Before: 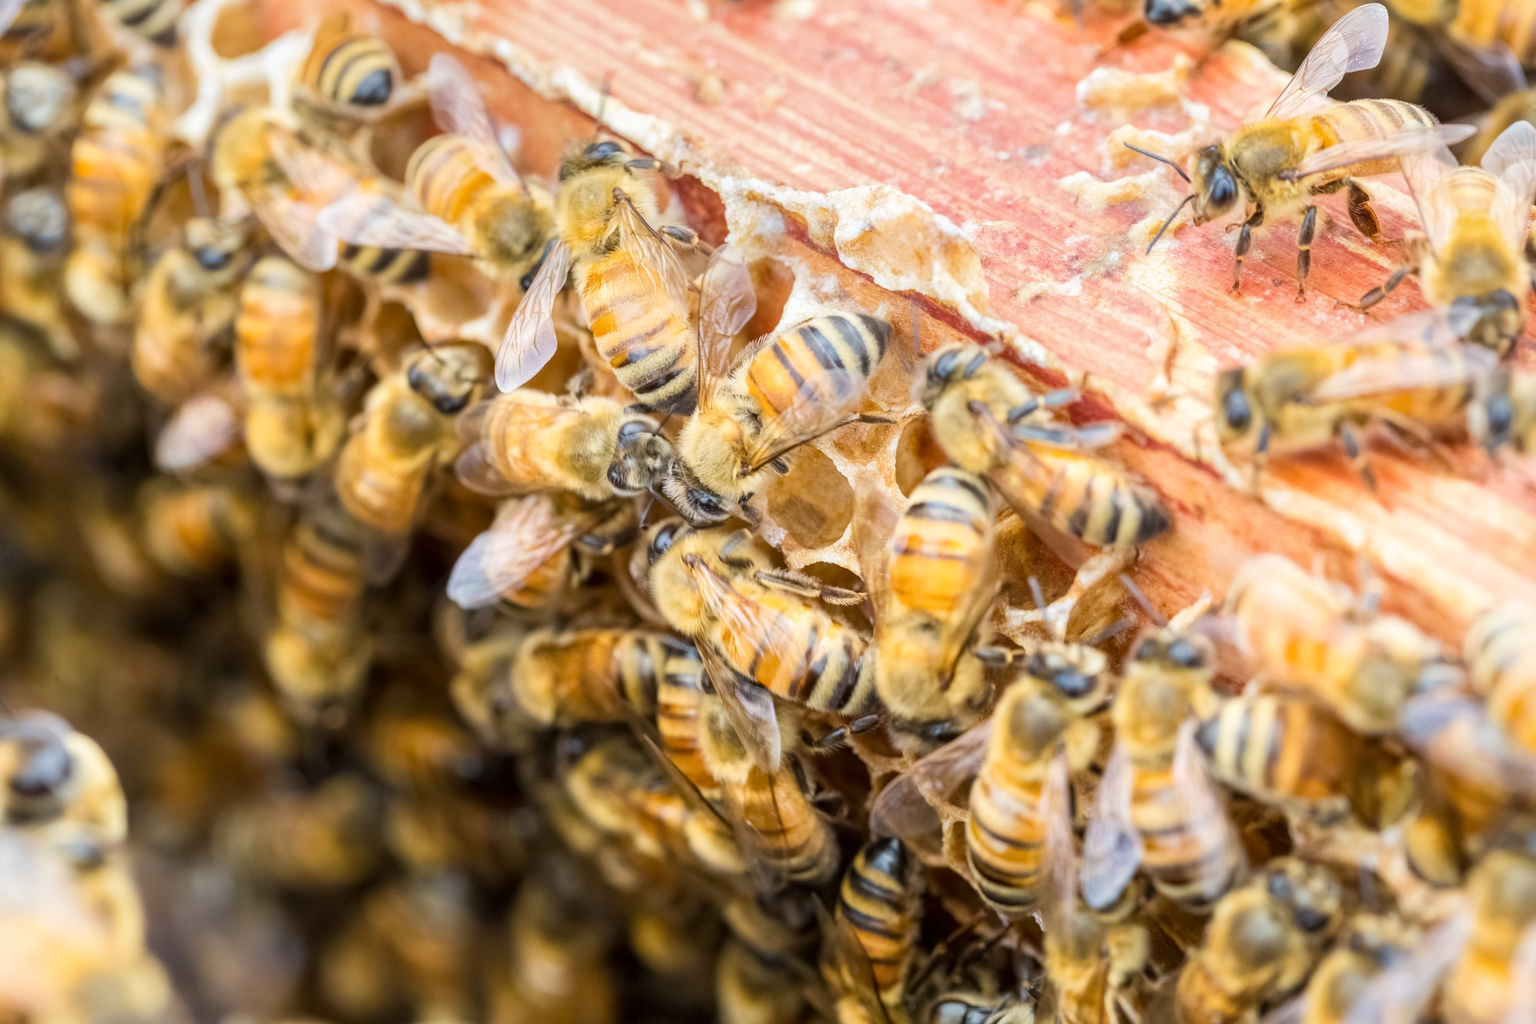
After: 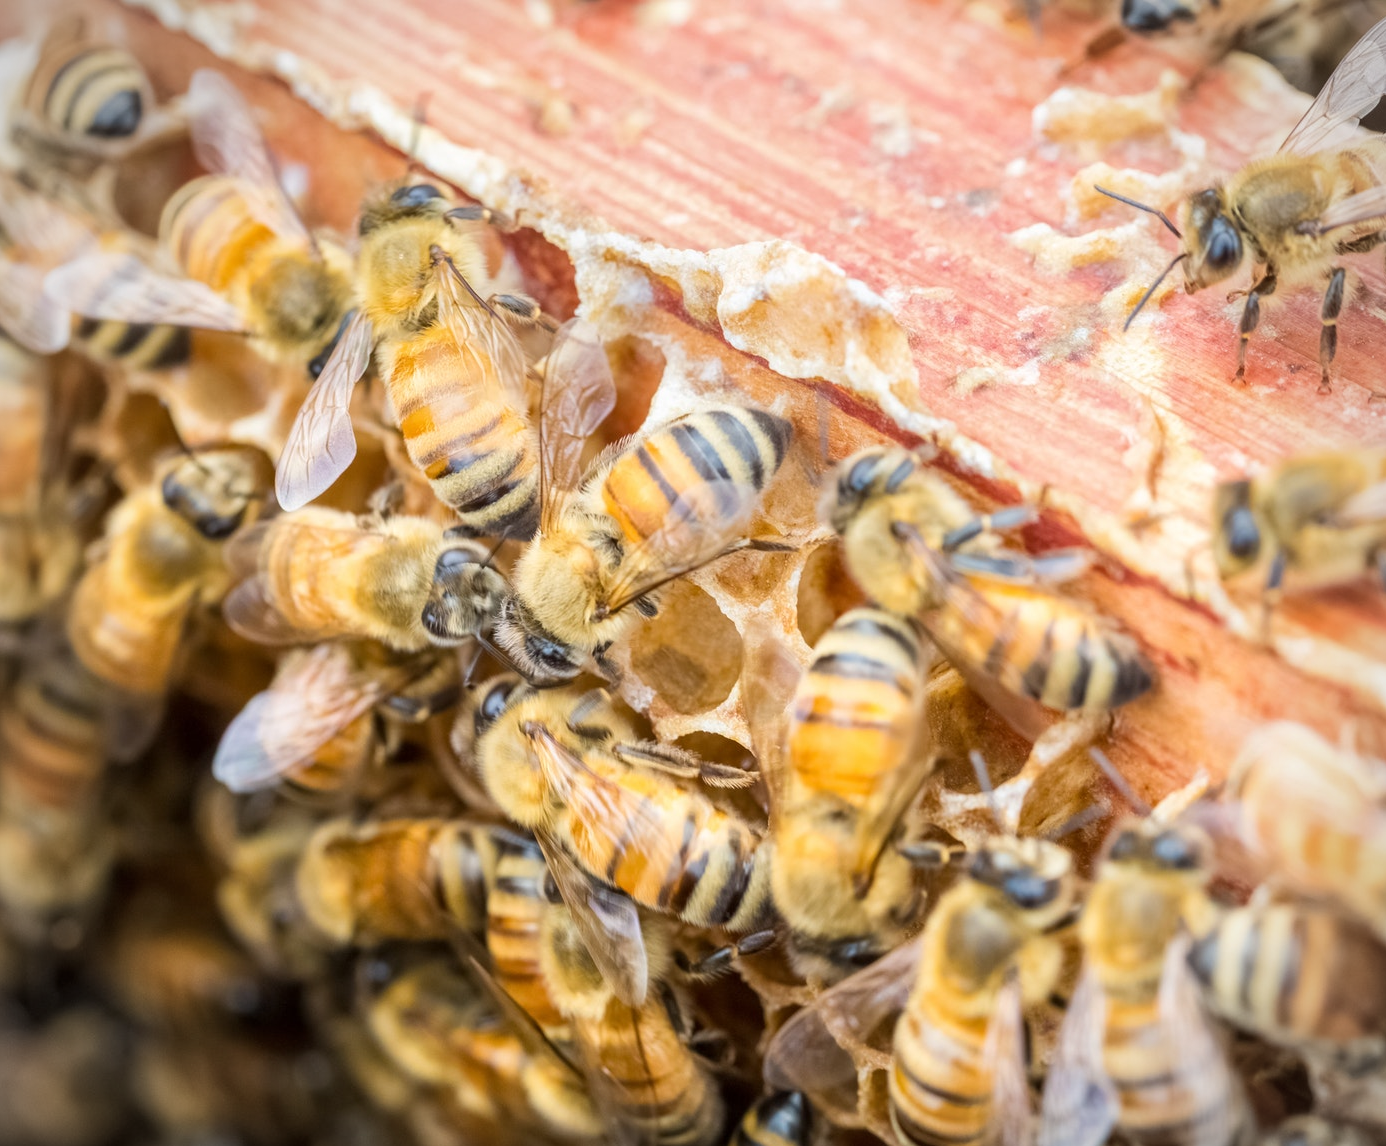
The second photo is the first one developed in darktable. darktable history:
crop: left 18.479%, right 12.2%, bottom 13.971%
vignetting: fall-off radius 45%, brightness -0.33
